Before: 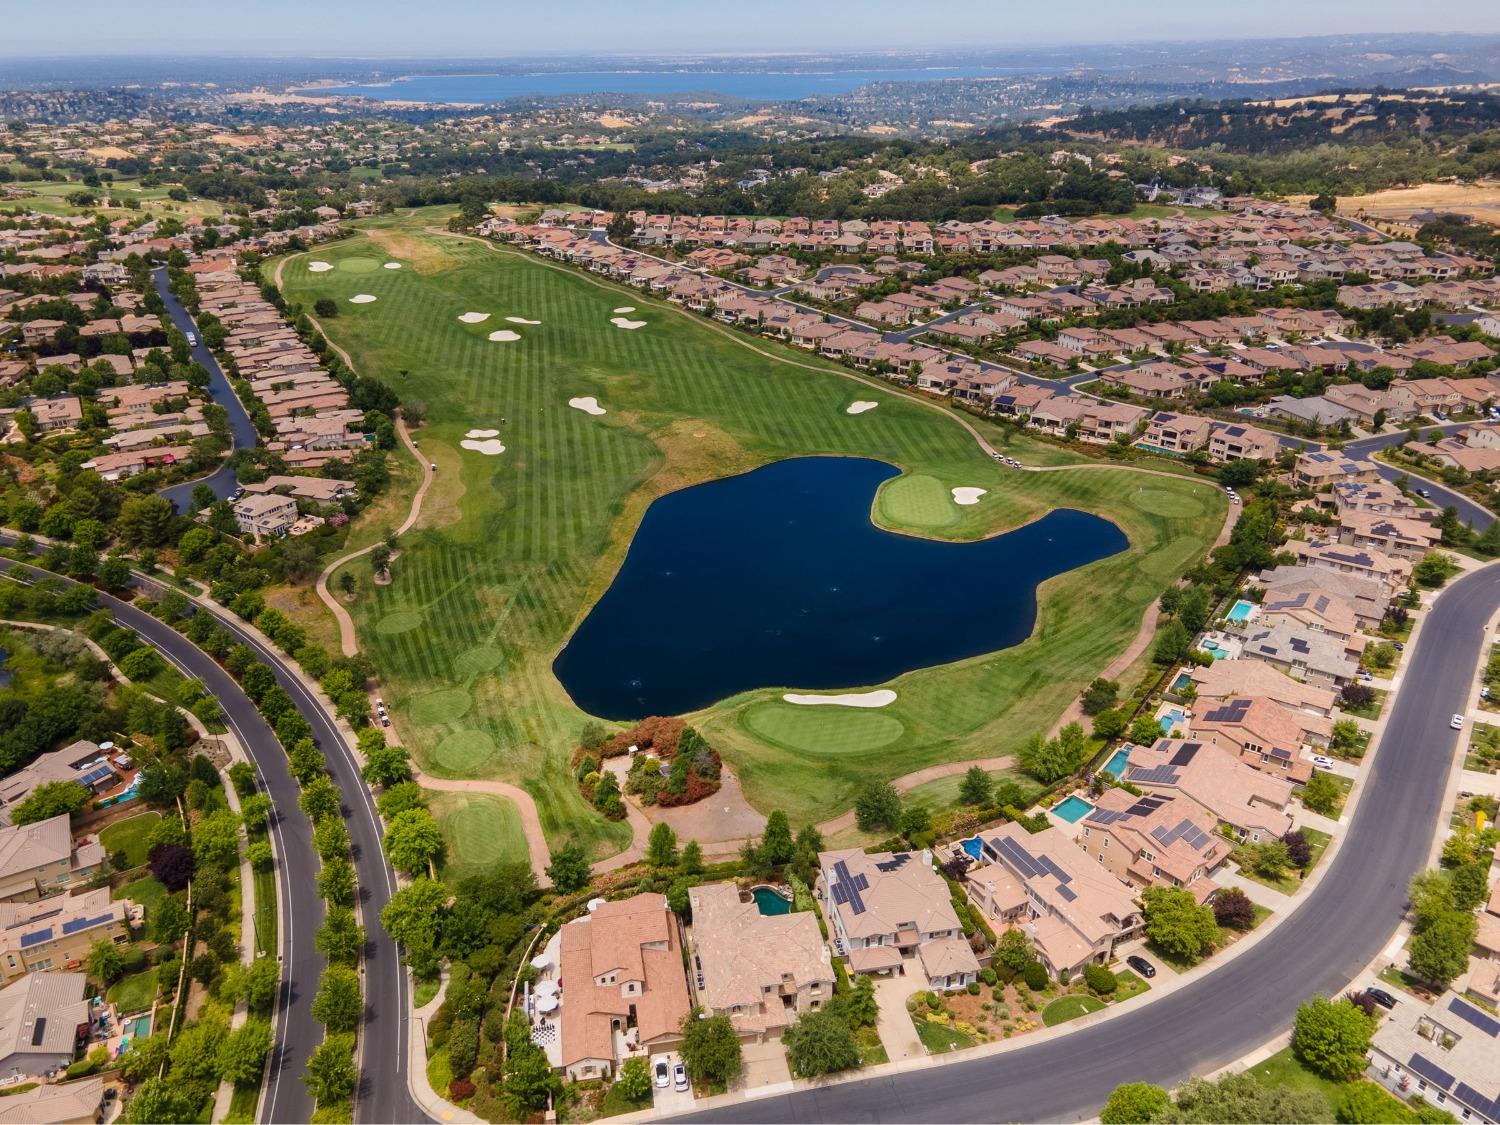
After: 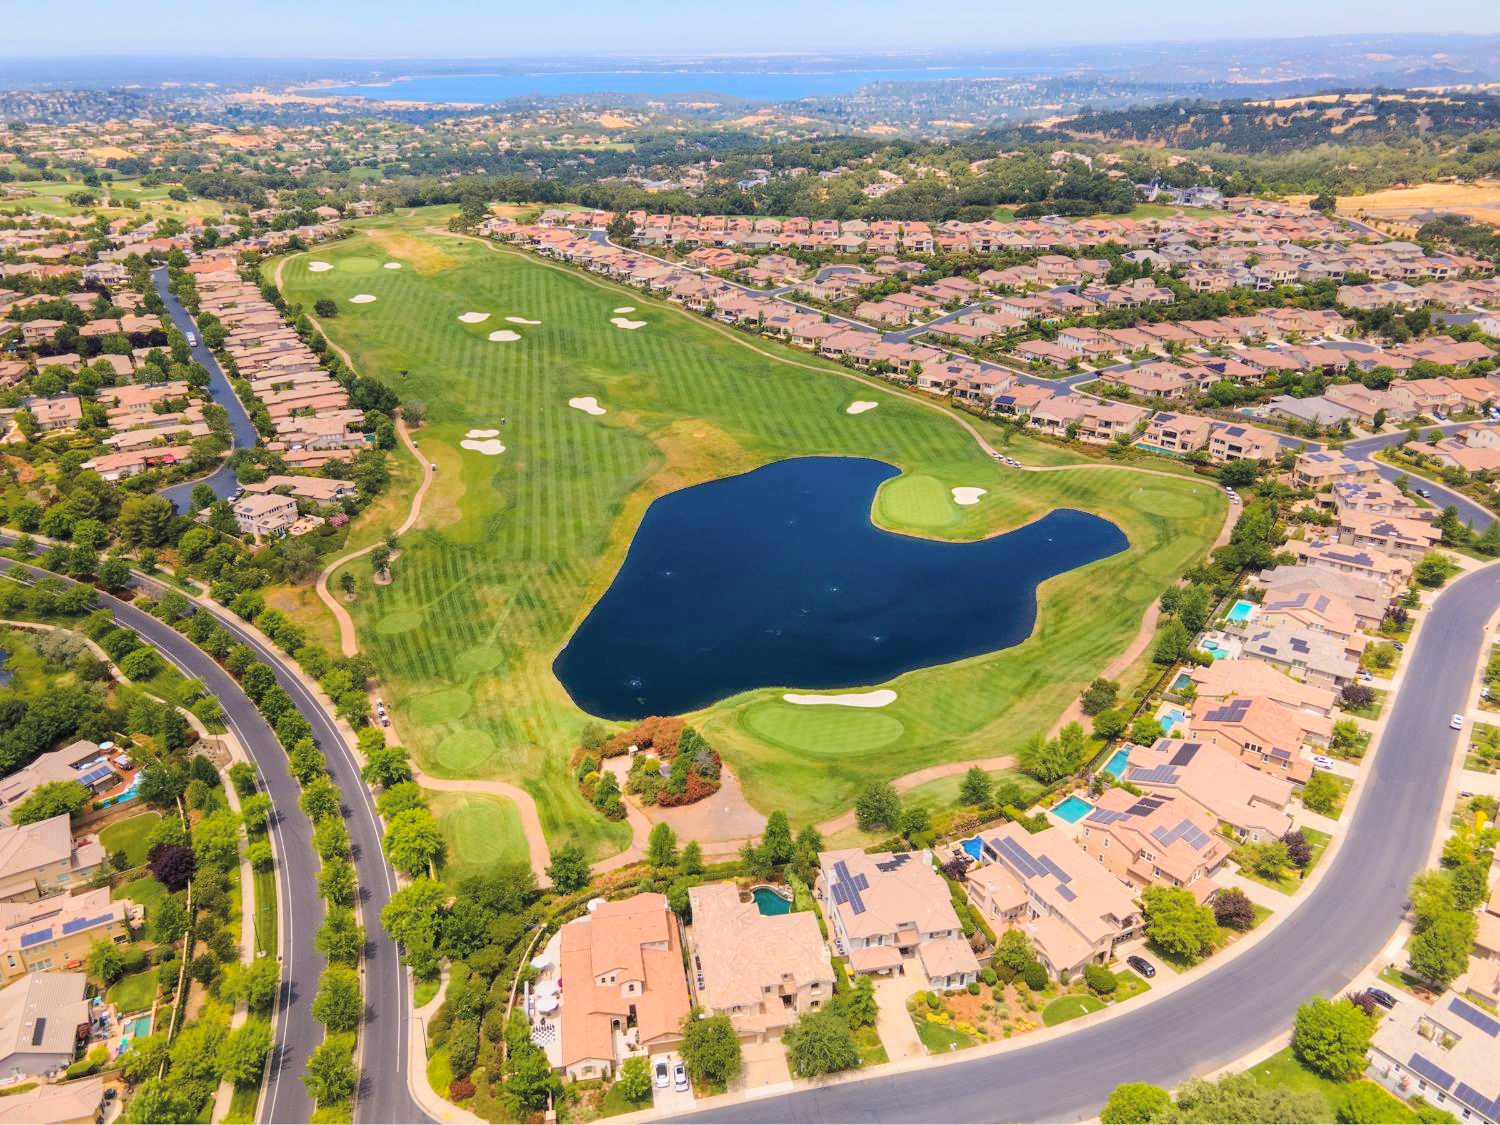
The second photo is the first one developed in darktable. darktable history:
global tonemap: drago (0.7, 100)
color balance rgb: perceptual saturation grading › global saturation 20%, global vibrance 20%
